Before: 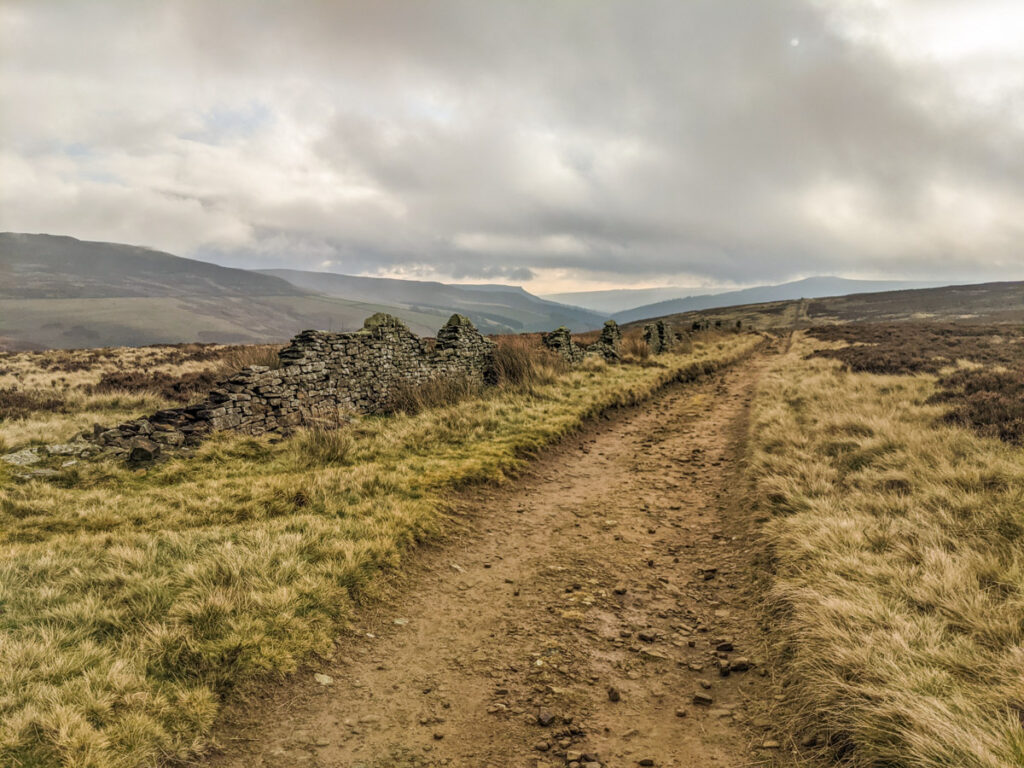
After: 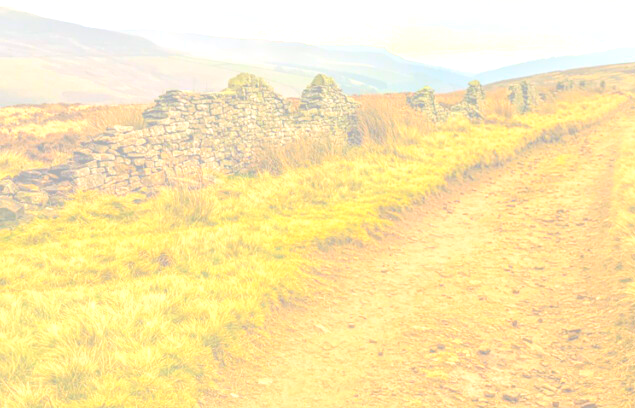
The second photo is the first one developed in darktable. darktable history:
exposure: black level correction 0, exposure 1.741 EV, compensate exposure bias true, compensate highlight preservation false
bloom: size 40%
crop: left 13.312%, top 31.28%, right 24.627%, bottom 15.582%
